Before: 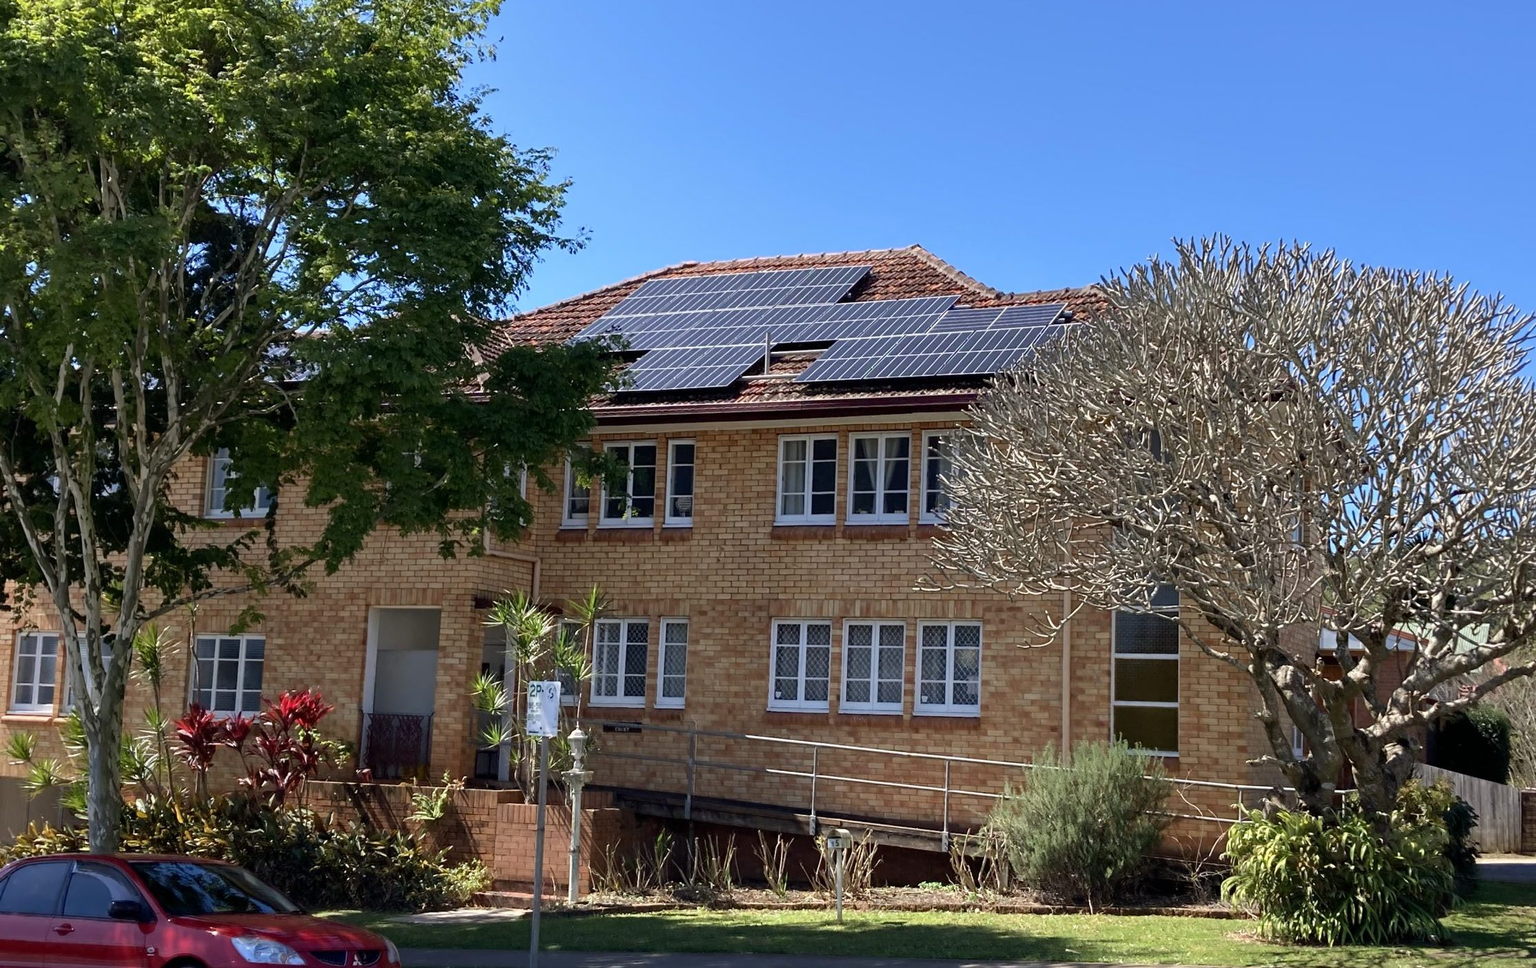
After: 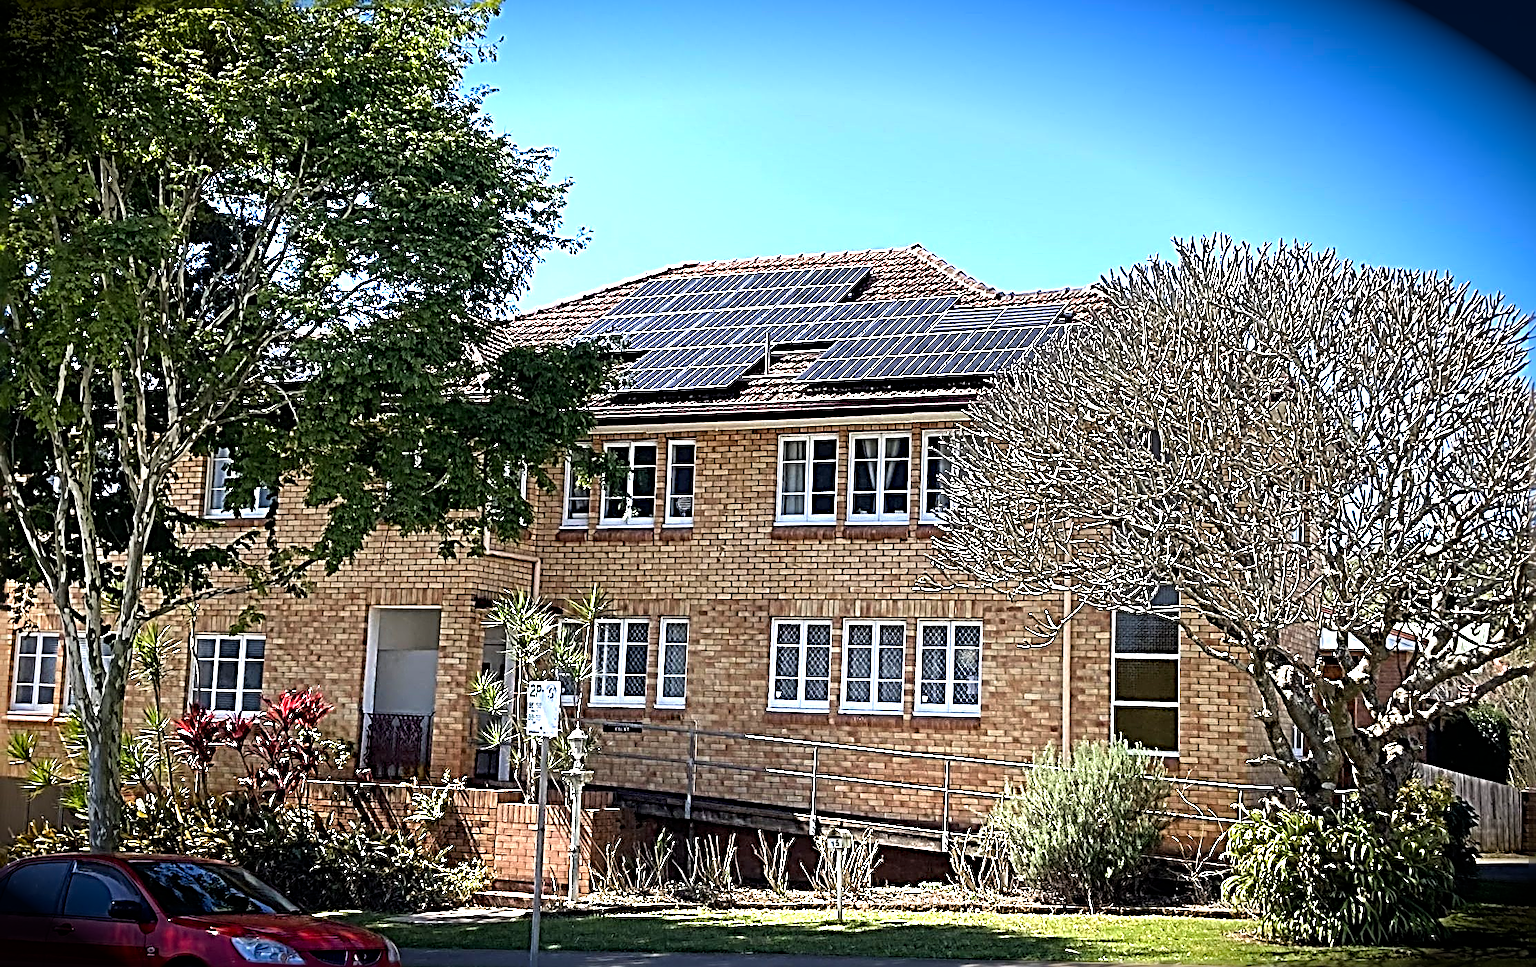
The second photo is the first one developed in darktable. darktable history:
tone equalizer: -8 EV -0.455 EV, -7 EV -0.408 EV, -6 EV -0.303 EV, -5 EV -0.253 EV, -3 EV 0.253 EV, -2 EV 0.332 EV, -1 EV 0.407 EV, +0 EV 0.439 EV
exposure: exposure 0.812 EV, compensate exposure bias true, compensate highlight preservation false
sharpen: radius 4.04, amount 1.988
vignetting: brightness -0.991, saturation 0.489, automatic ratio true
